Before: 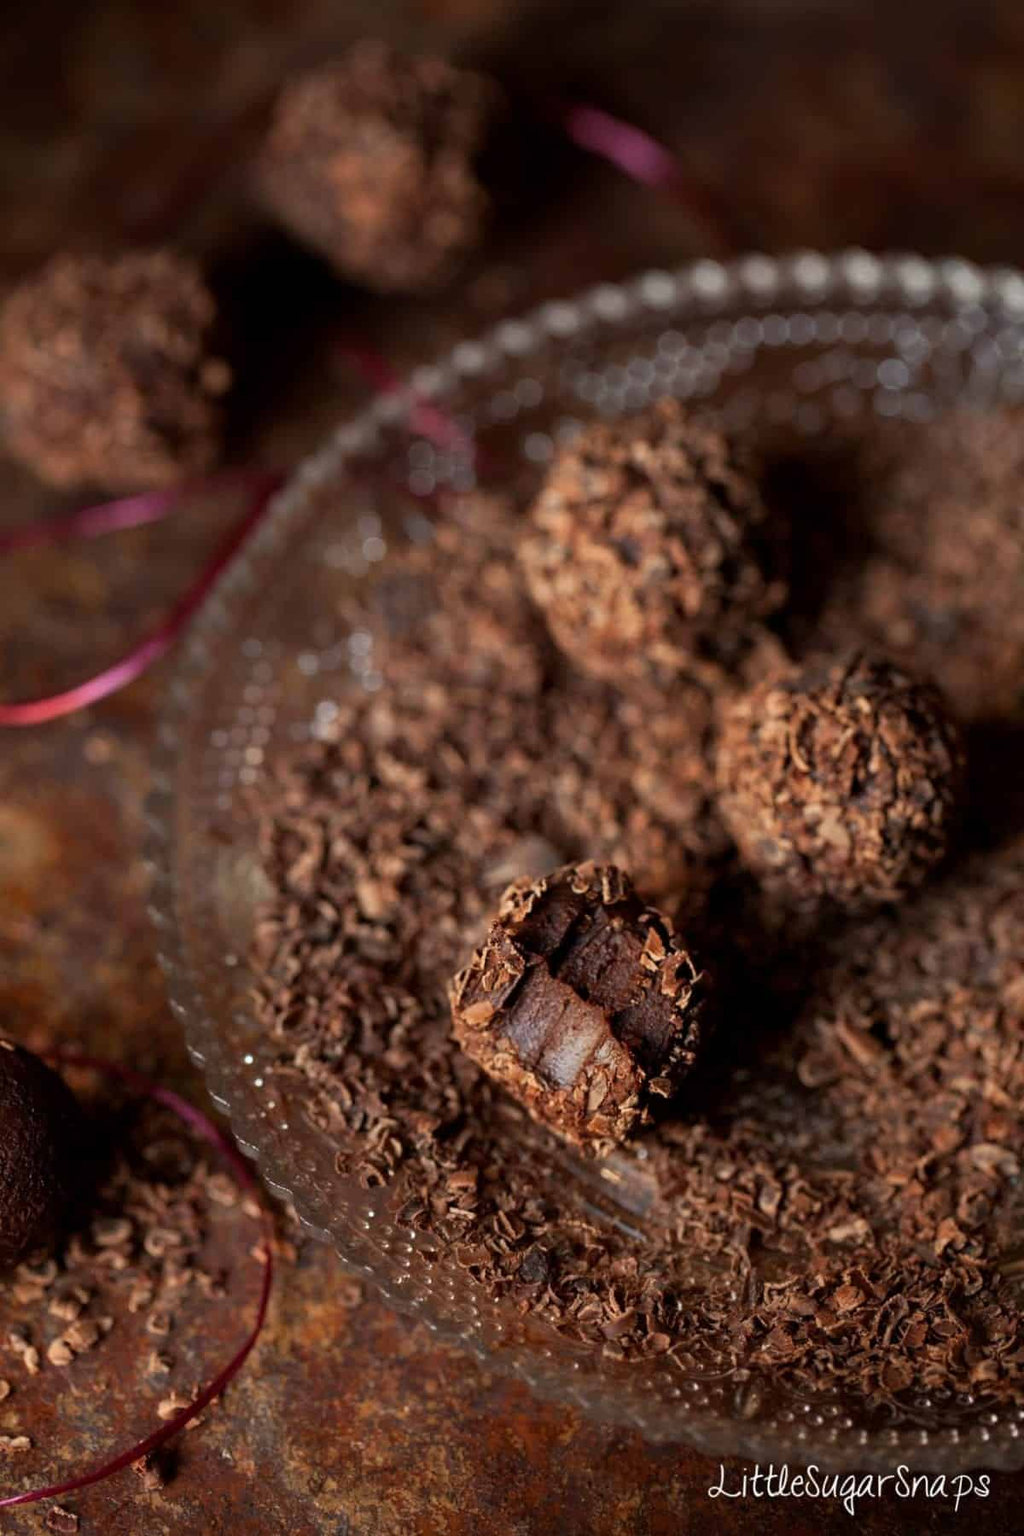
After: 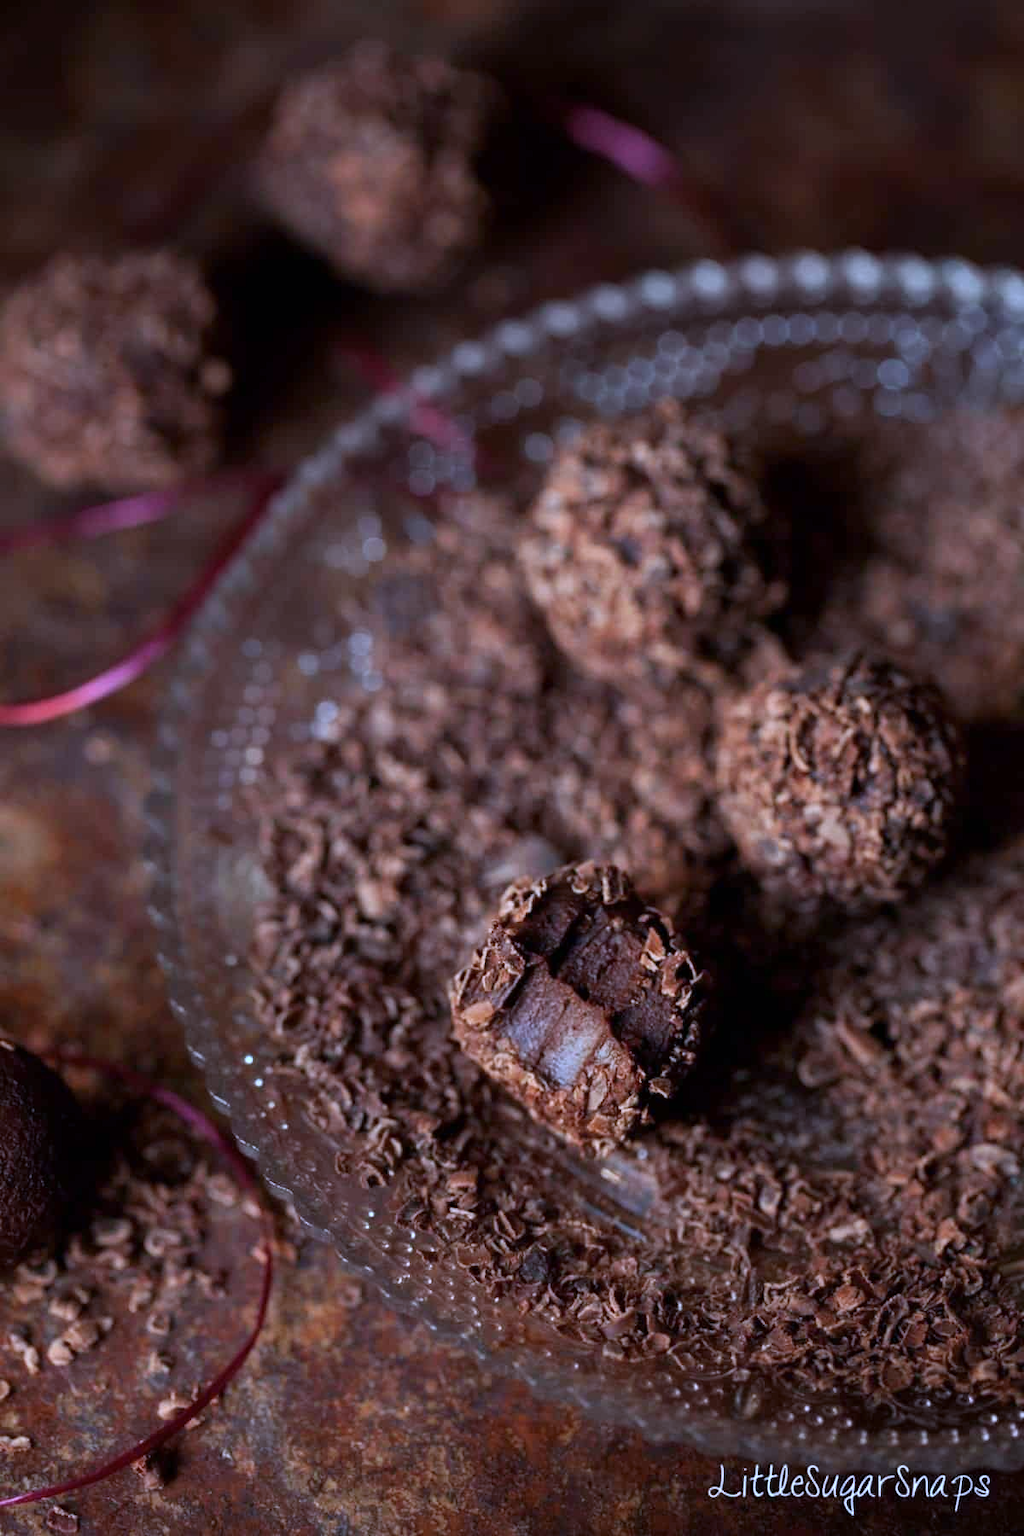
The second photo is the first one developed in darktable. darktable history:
color calibration: illuminant as shot in camera, adaptation linear Bradford (ICC v4), x 0.405, y 0.404, temperature 3598.84 K
